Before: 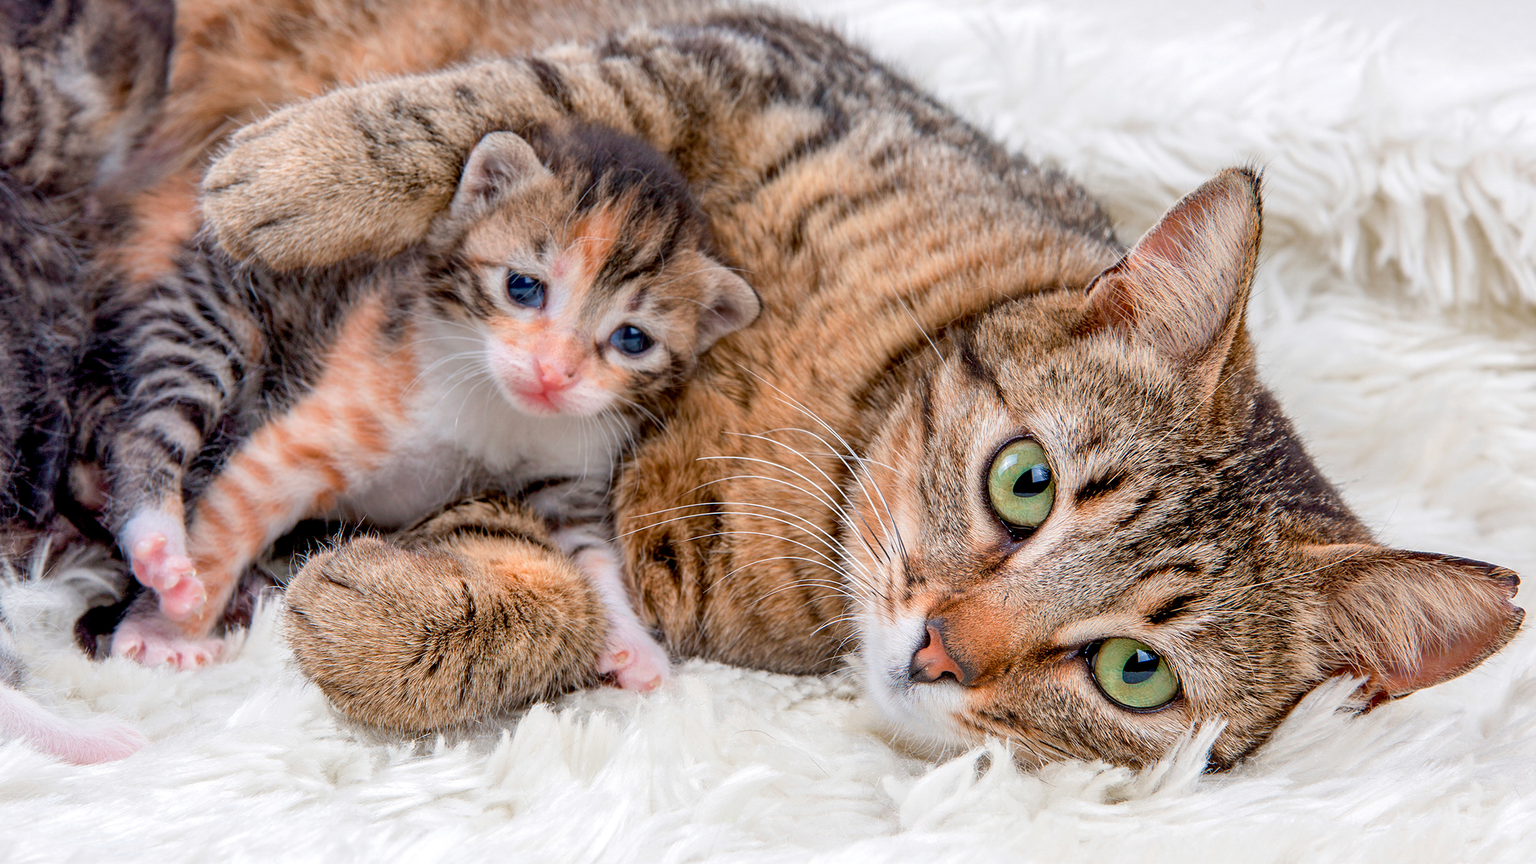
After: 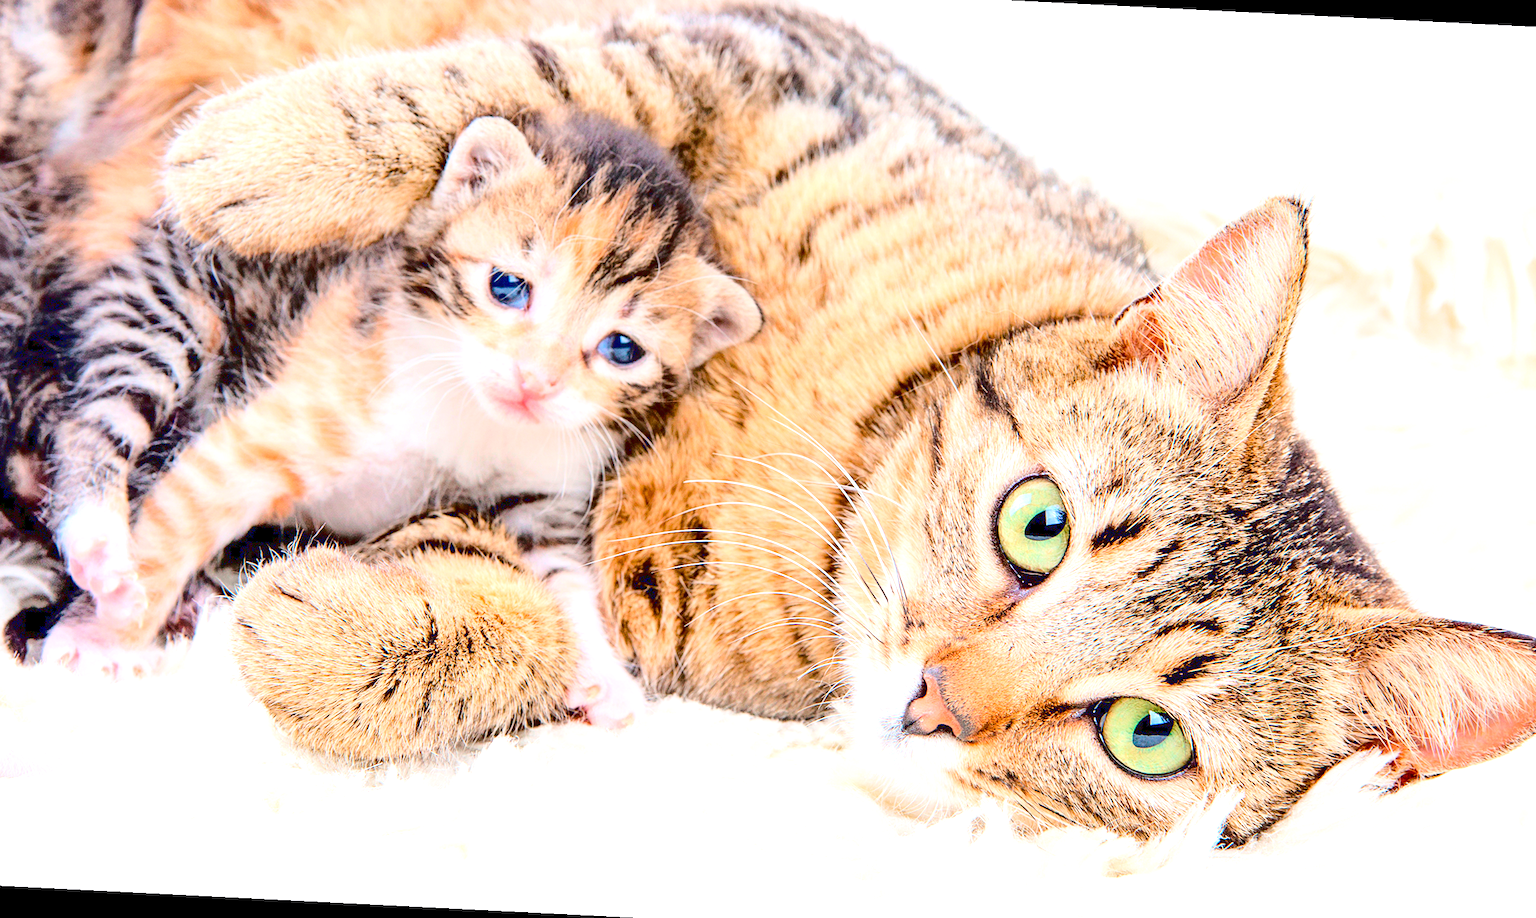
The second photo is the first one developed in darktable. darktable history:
crop and rotate: angle -2.89°, left 5.284%, top 5.183%, right 4.6%, bottom 4.45%
base curve: curves: ch0 [(0, 0.007) (0.028, 0.063) (0.121, 0.311) (0.46, 0.743) (0.859, 0.957) (1, 1)]
tone equalizer: -8 EV -1.07 EV, -7 EV -1.01 EV, -6 EV -0.854 EV, -5 EV -0.612 EV, -3 EV 0.6 EV, -2 EV 0.85 EV, -1 EV 1.01 EV, +0 EV 1.07 EV
